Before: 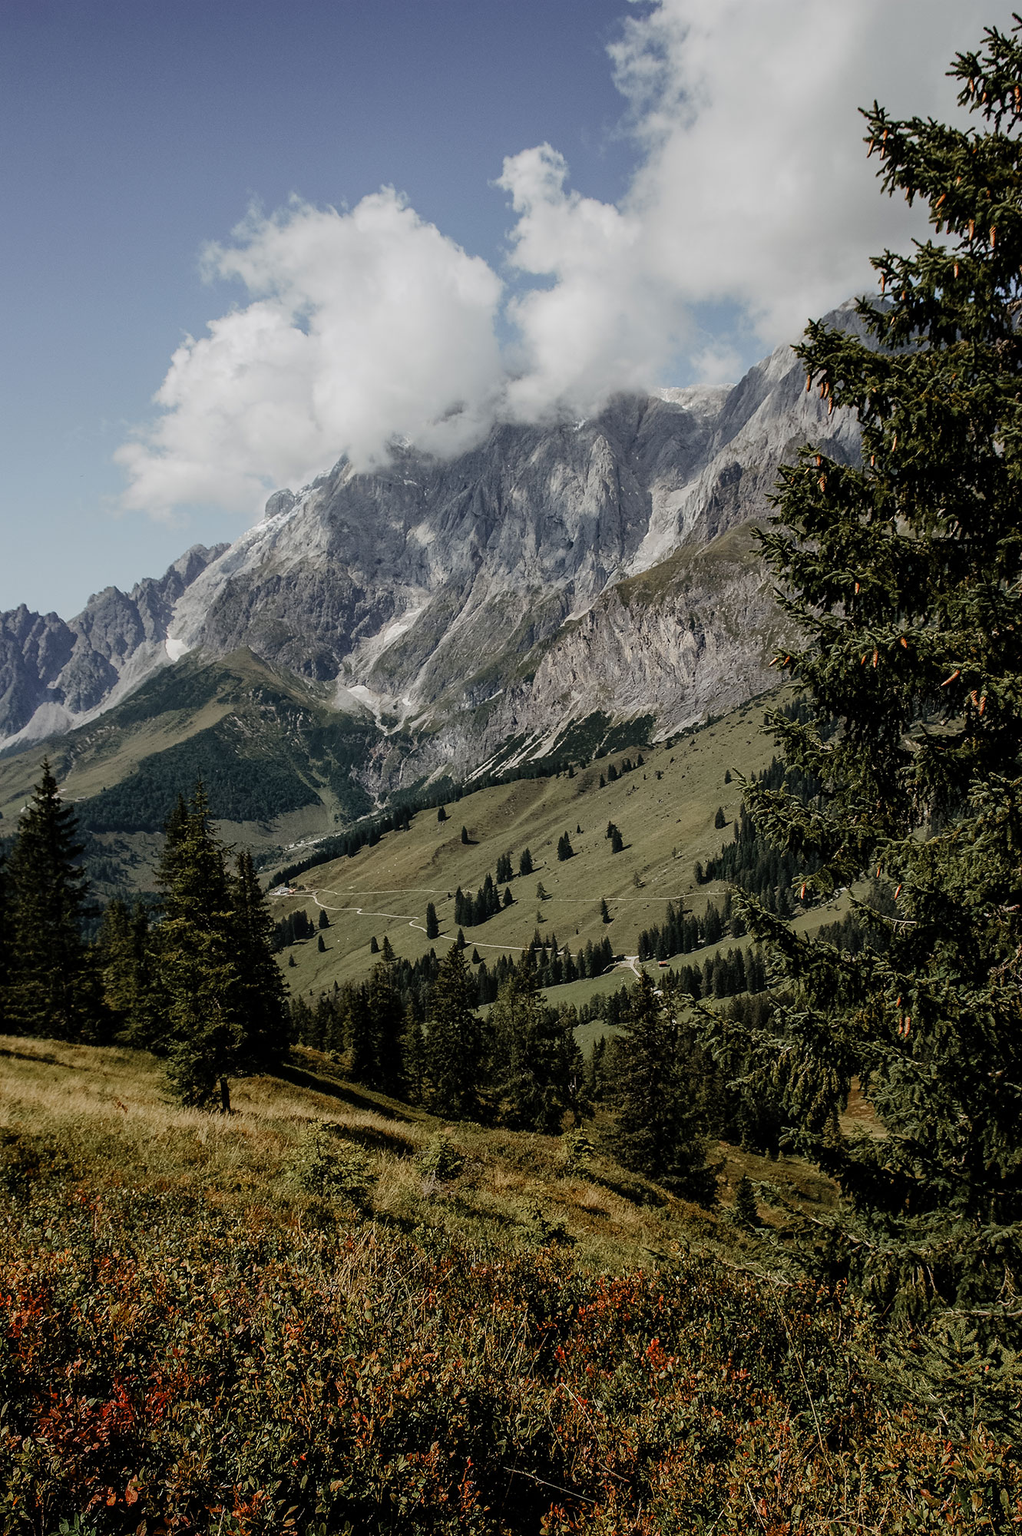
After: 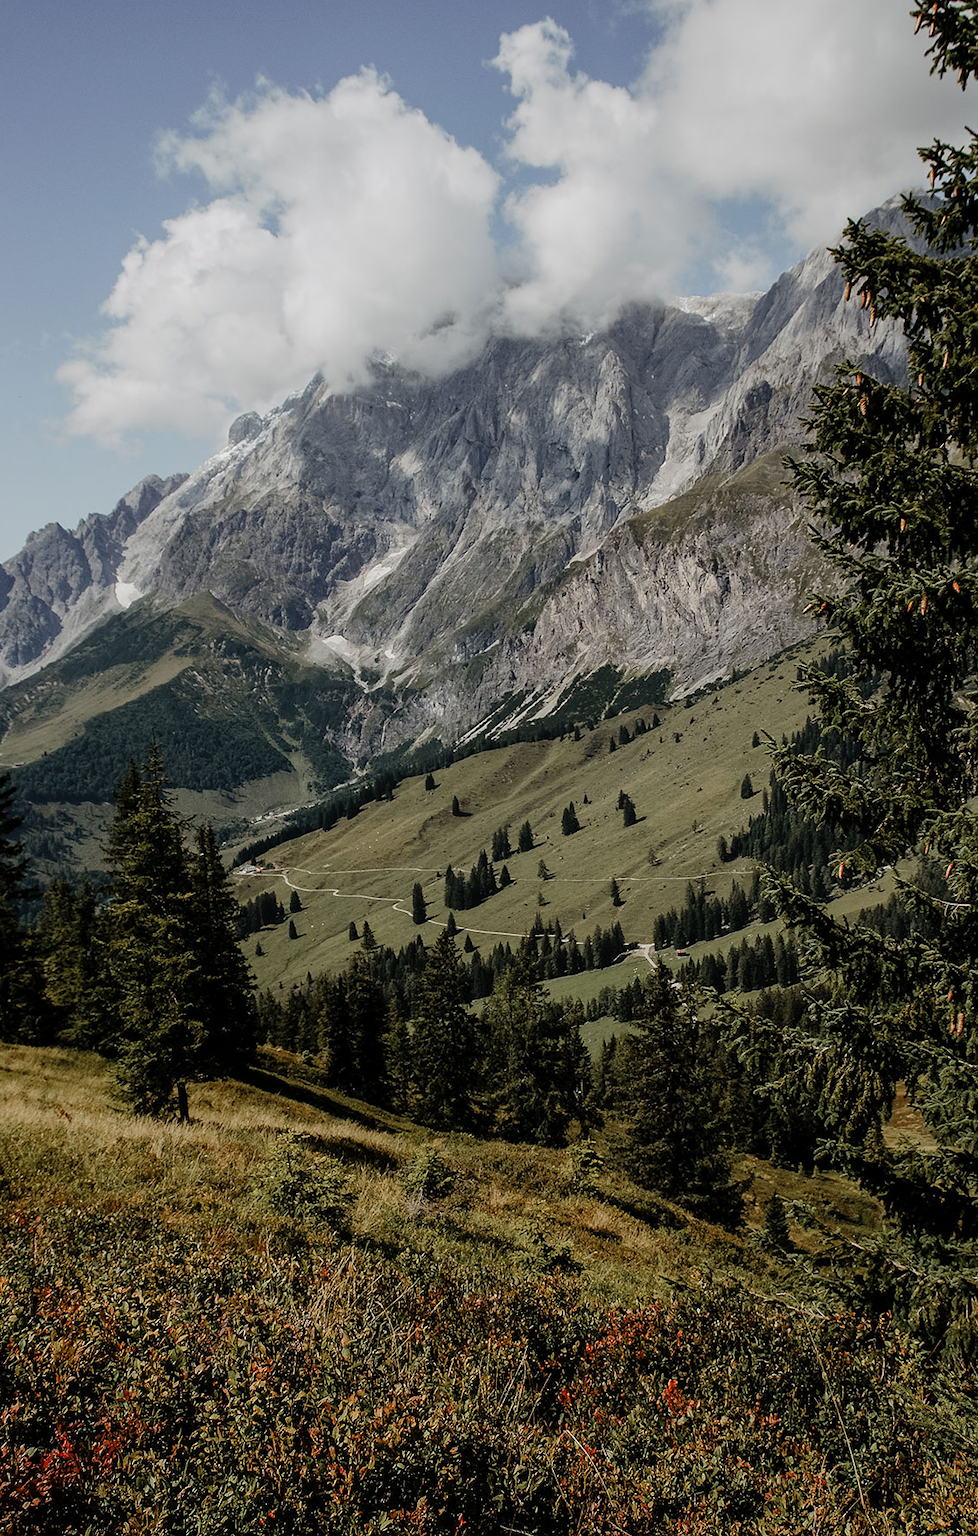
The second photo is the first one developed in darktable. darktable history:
crop: left 6.378%, top 8.342%, right 9.532%, bottom 3.824%
